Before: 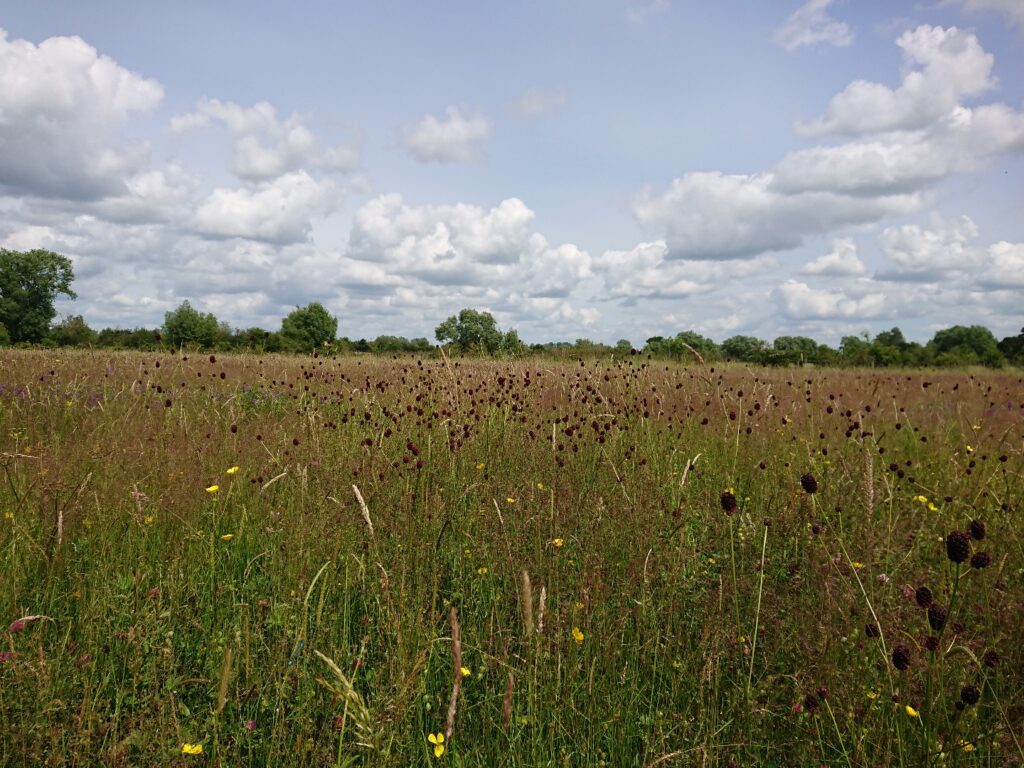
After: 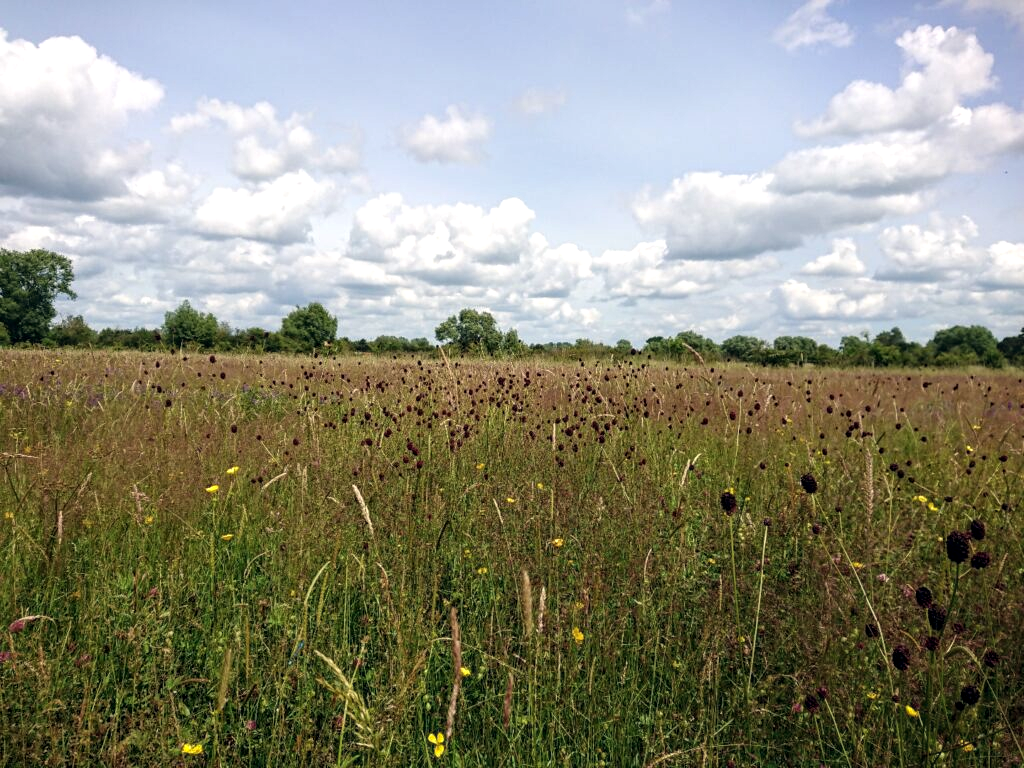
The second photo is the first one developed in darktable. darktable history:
local contrast: on, module defaults
color correction: highlights a* 0.307, highlights b* 2.66, shadows a* -1.41, shadows b* -4.45
tone equalizer: -8 EV -0.414 EV, -7 EV -0.358 EV, -6 EV -0.36 EV, -5 EV -0.252 EV, -3 EV 0.243 EV, -2 EV 0.319 EV, -1 EV 0.376 EV, +0 EV 0.442 EV
